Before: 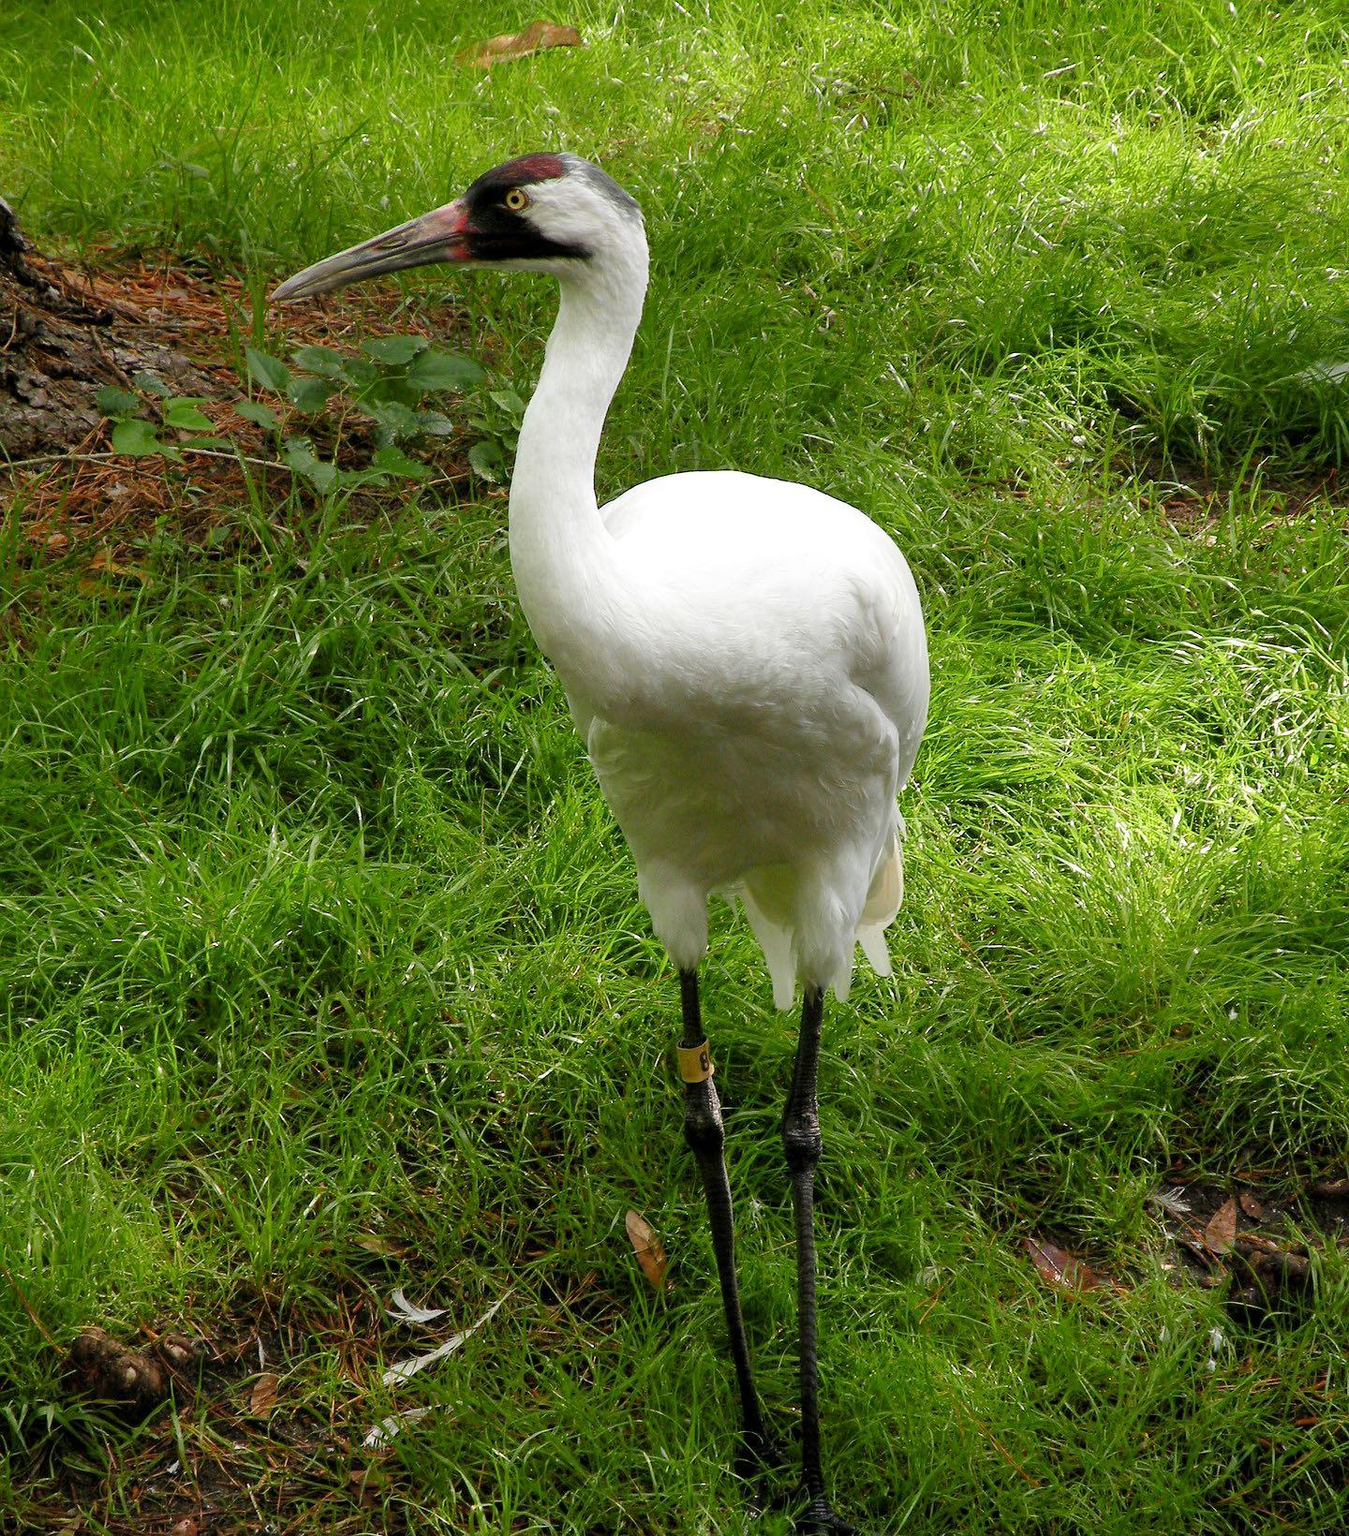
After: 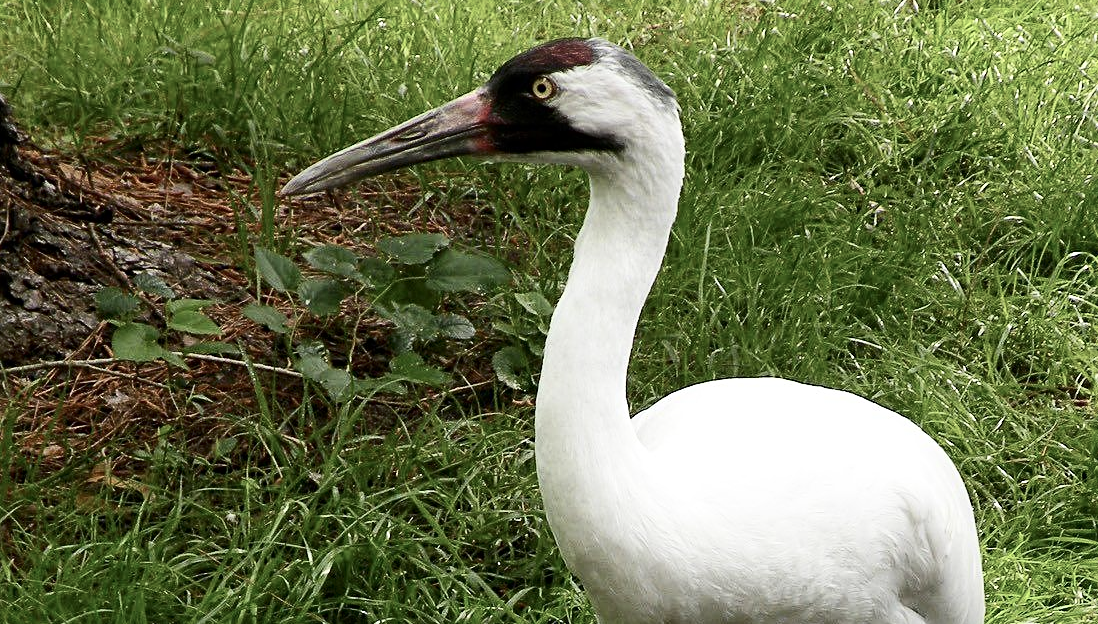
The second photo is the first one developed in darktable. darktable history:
sharpen: radius 2.529, amount 0.323
crop: left 0.579%, top 7.627%, right 23.167%, bottom 54.275%
contrast brightness saturation: contrast 0.25, saturation -0.31
